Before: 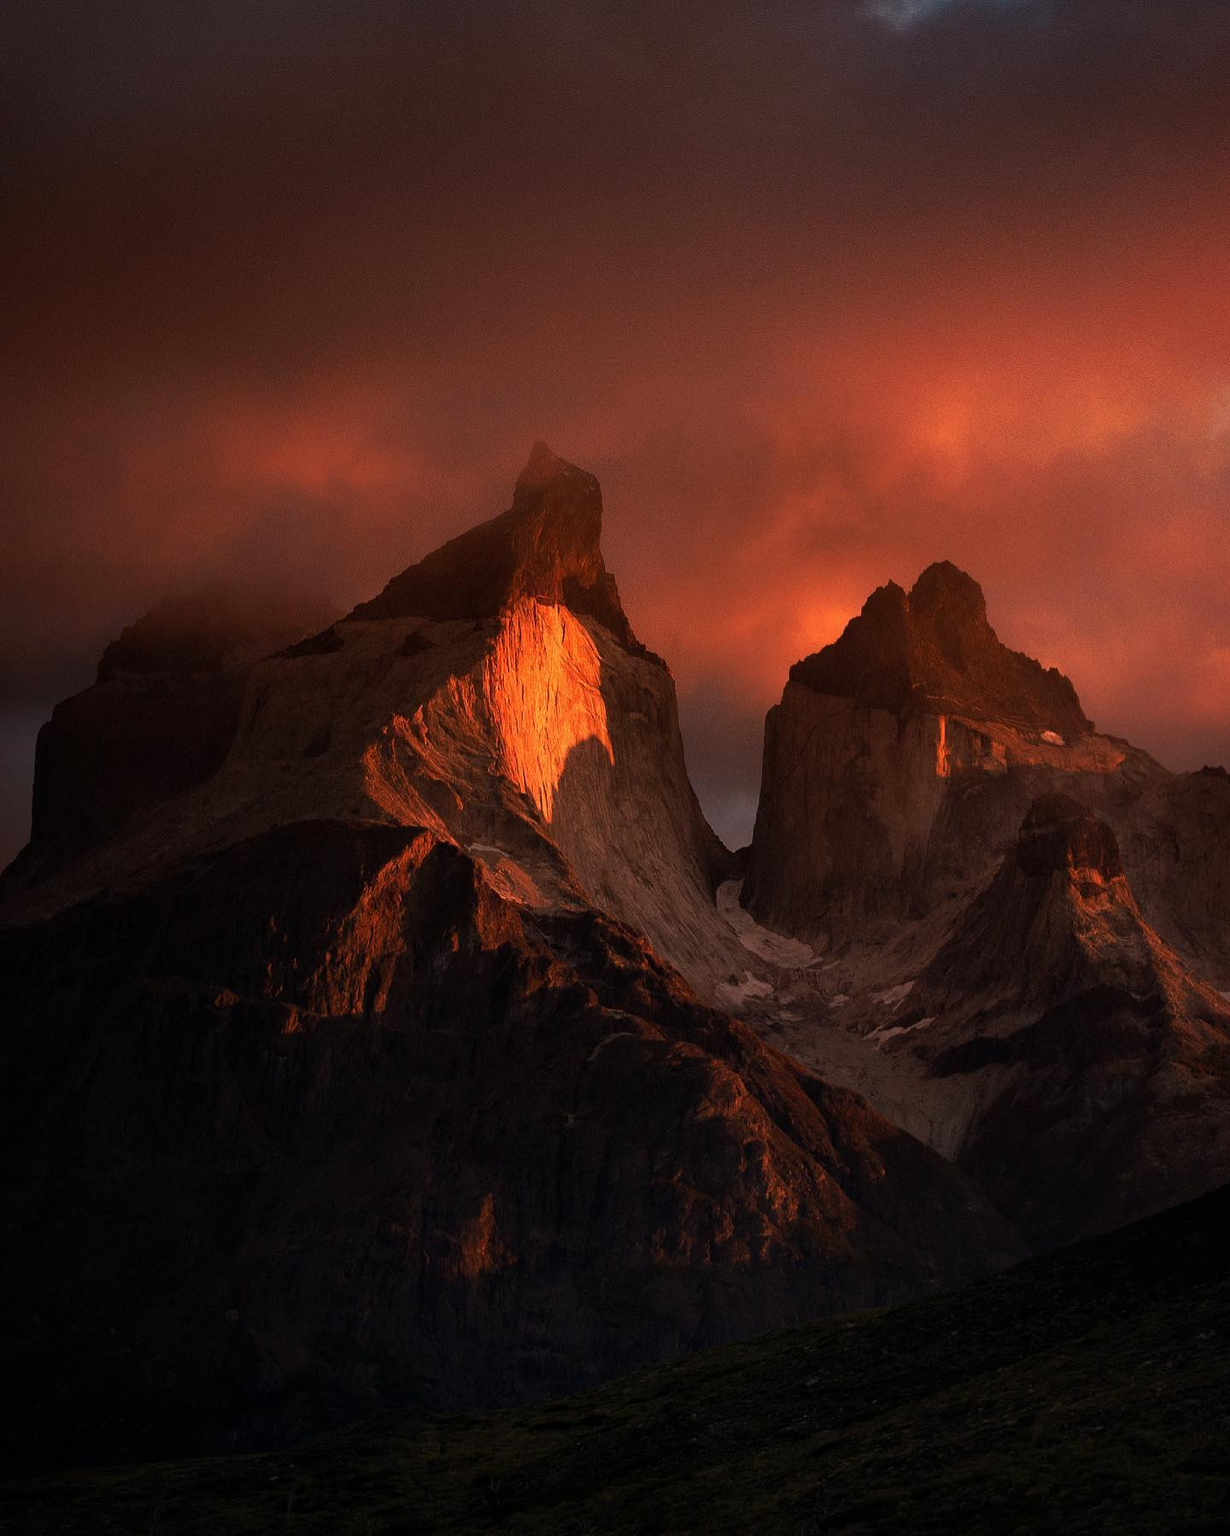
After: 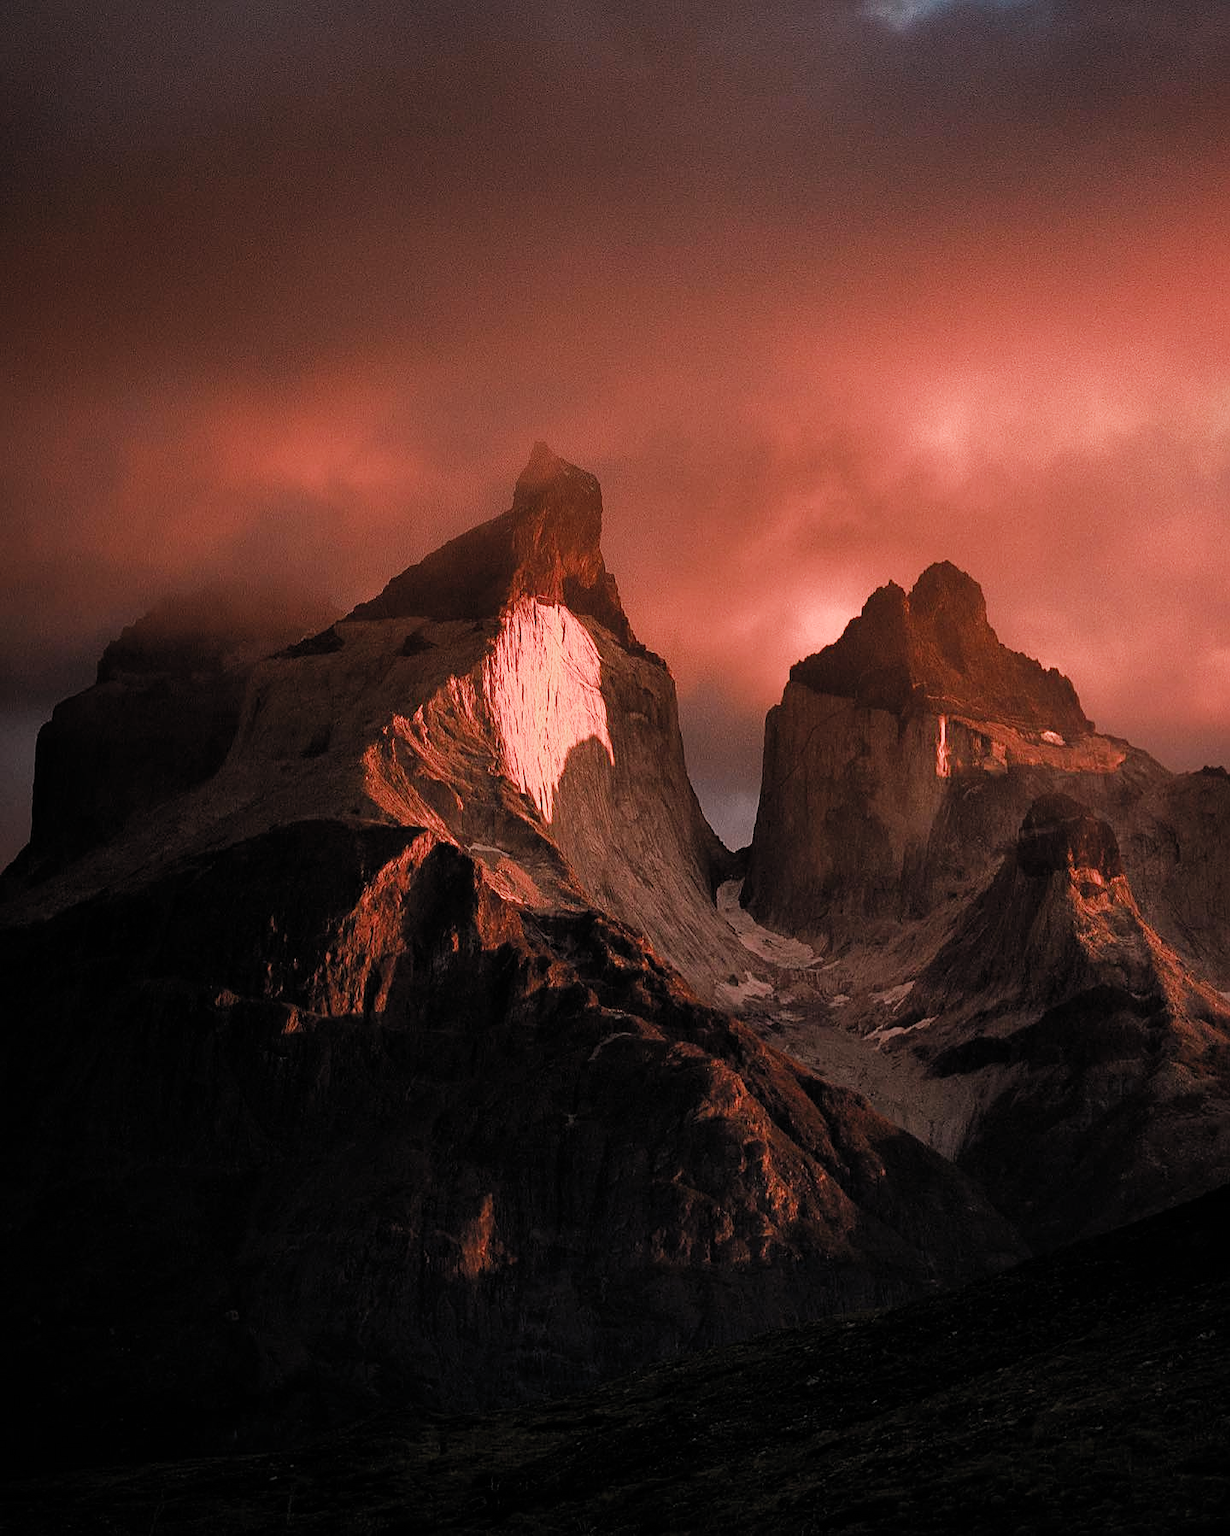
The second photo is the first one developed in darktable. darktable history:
sharpen: on, module defaults
exposure: black level correction 0, exposure 0.952 EV, compensate highlight preservation false
filmic rgb: black relative exposure -6.73 EV, white relative exposure 4.56 EV, hardness 3.23, color science v5 (2021), contrast in shadows safe, contrast in highlights safe
